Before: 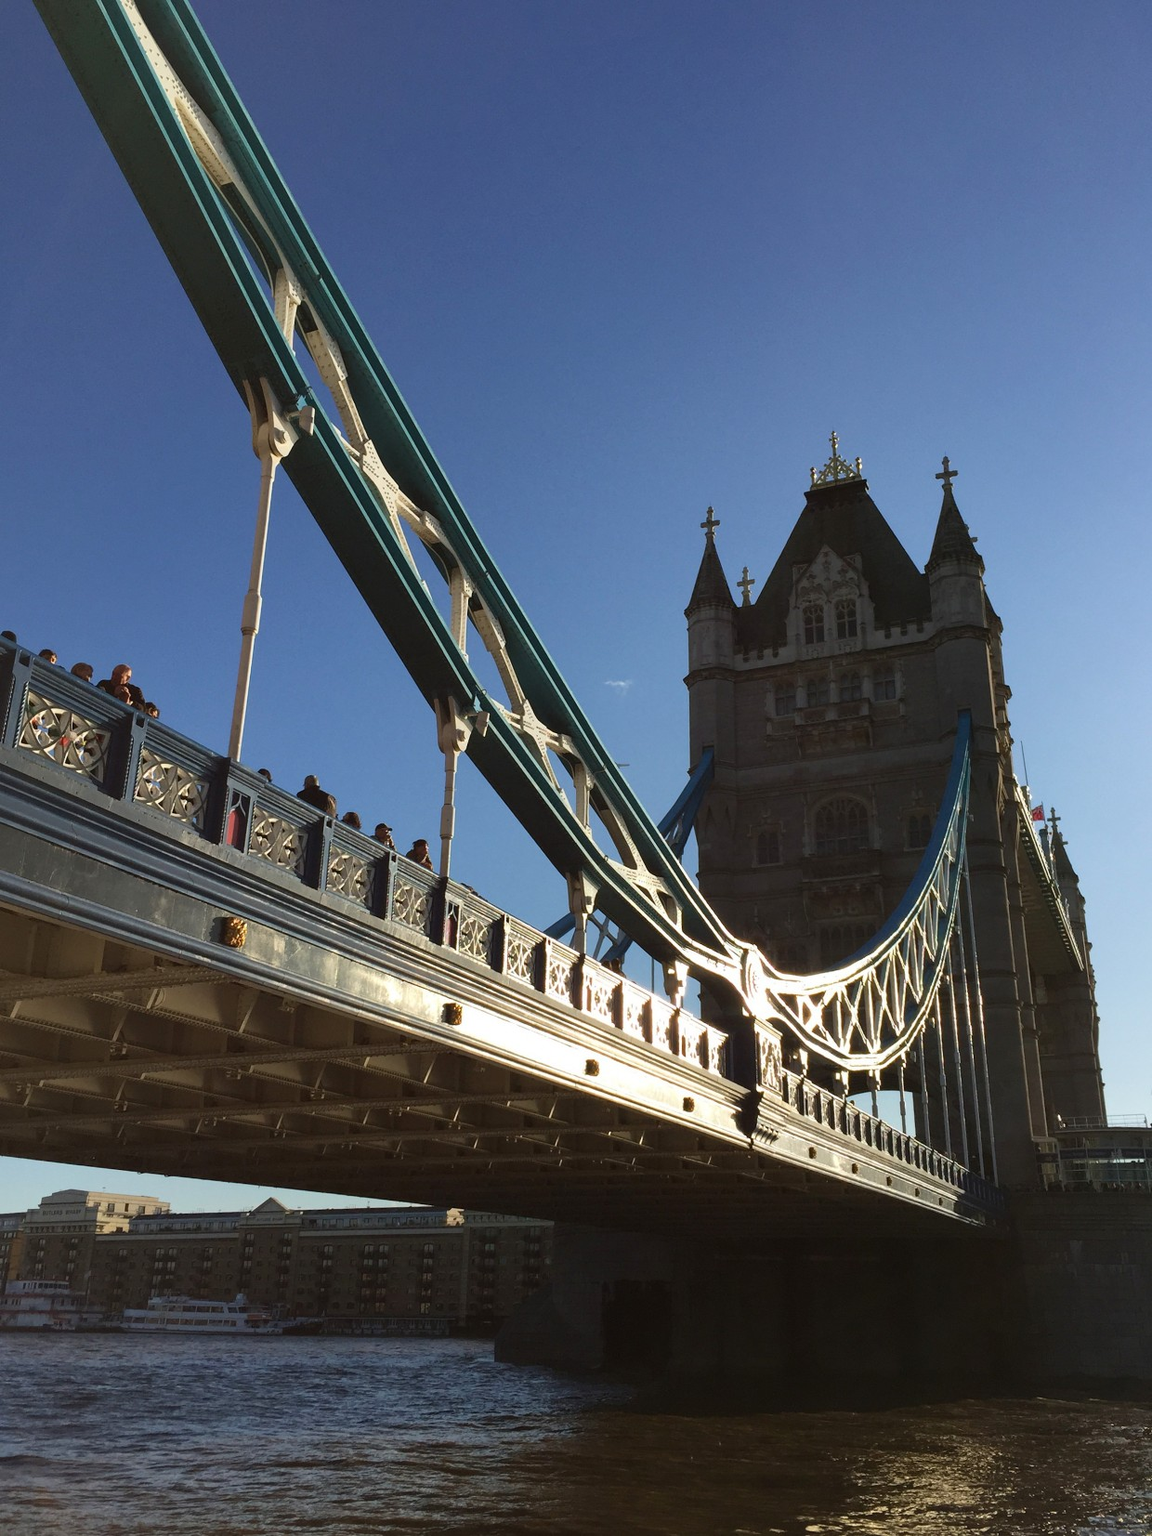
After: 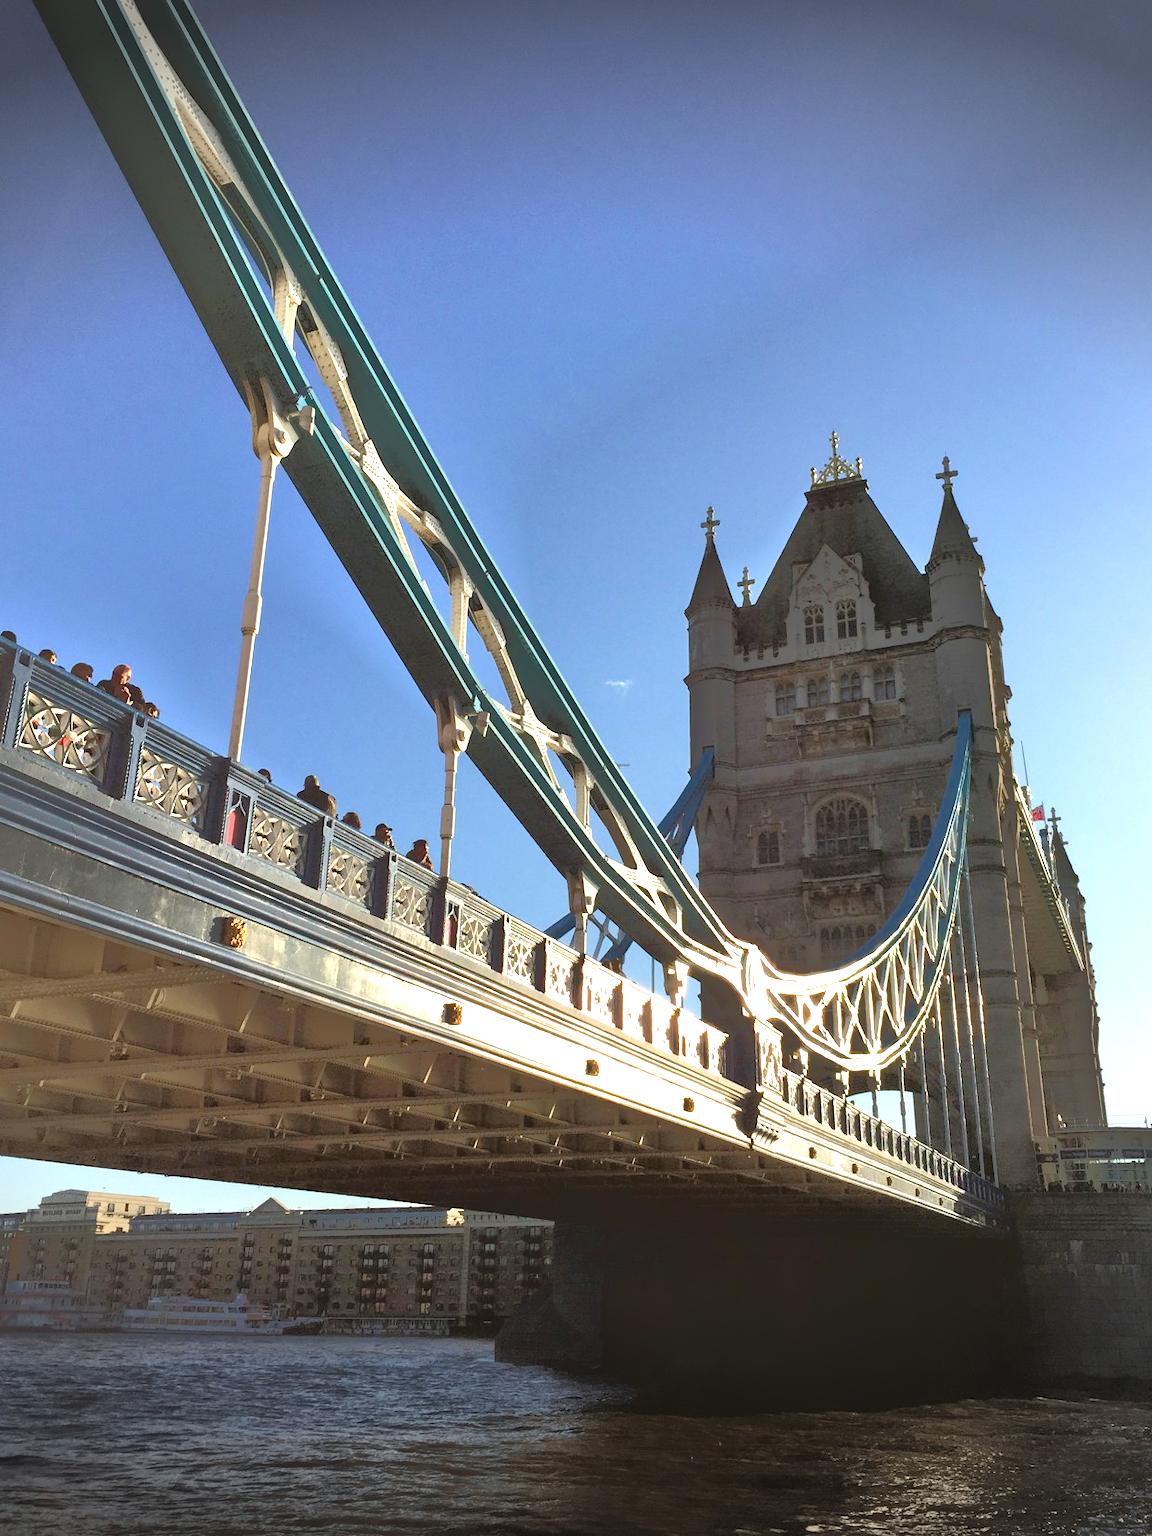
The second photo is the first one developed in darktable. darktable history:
exposure: black level correction 0, exposure 1.289 EV, compensate highlight preservation false
vignetting: fall-off start 100.78%, brightness -0.708, saturation -0.477, width/height ratio 1.311
tone equalizer: -7 EV -0.632 EV, -6 EV 1.02 EV, -5 EV -0.47 EV, -4 EV 0.446 EV, -3 EV 0.424 EV, -2 EV 0.153 EV, -1 EV -0.155 EV, +0 EV -0.377 EV
